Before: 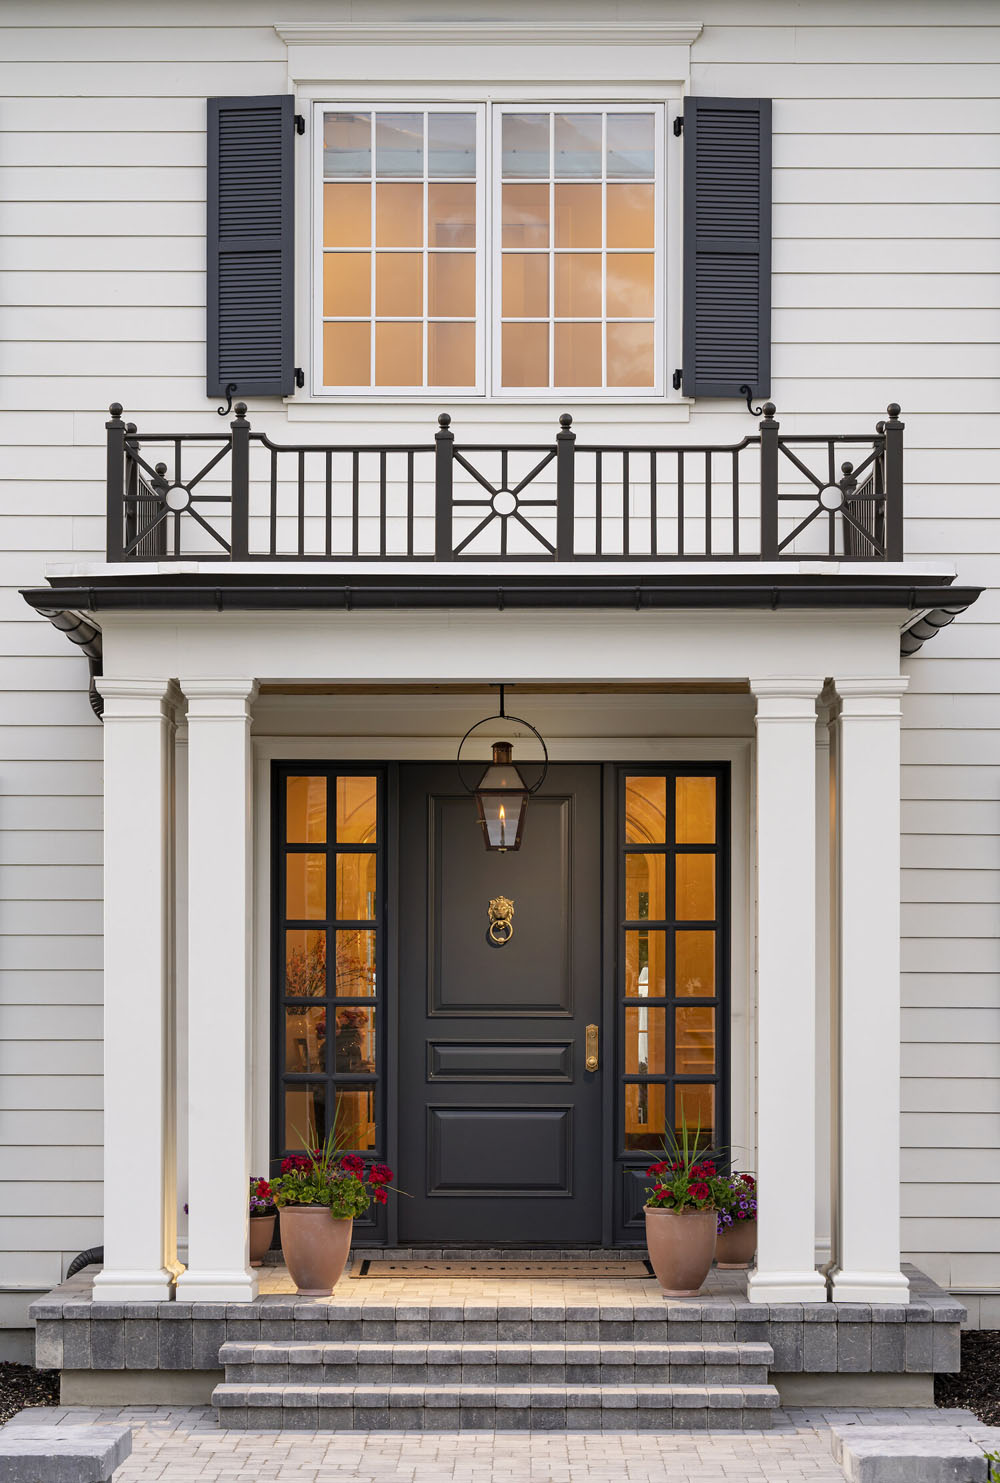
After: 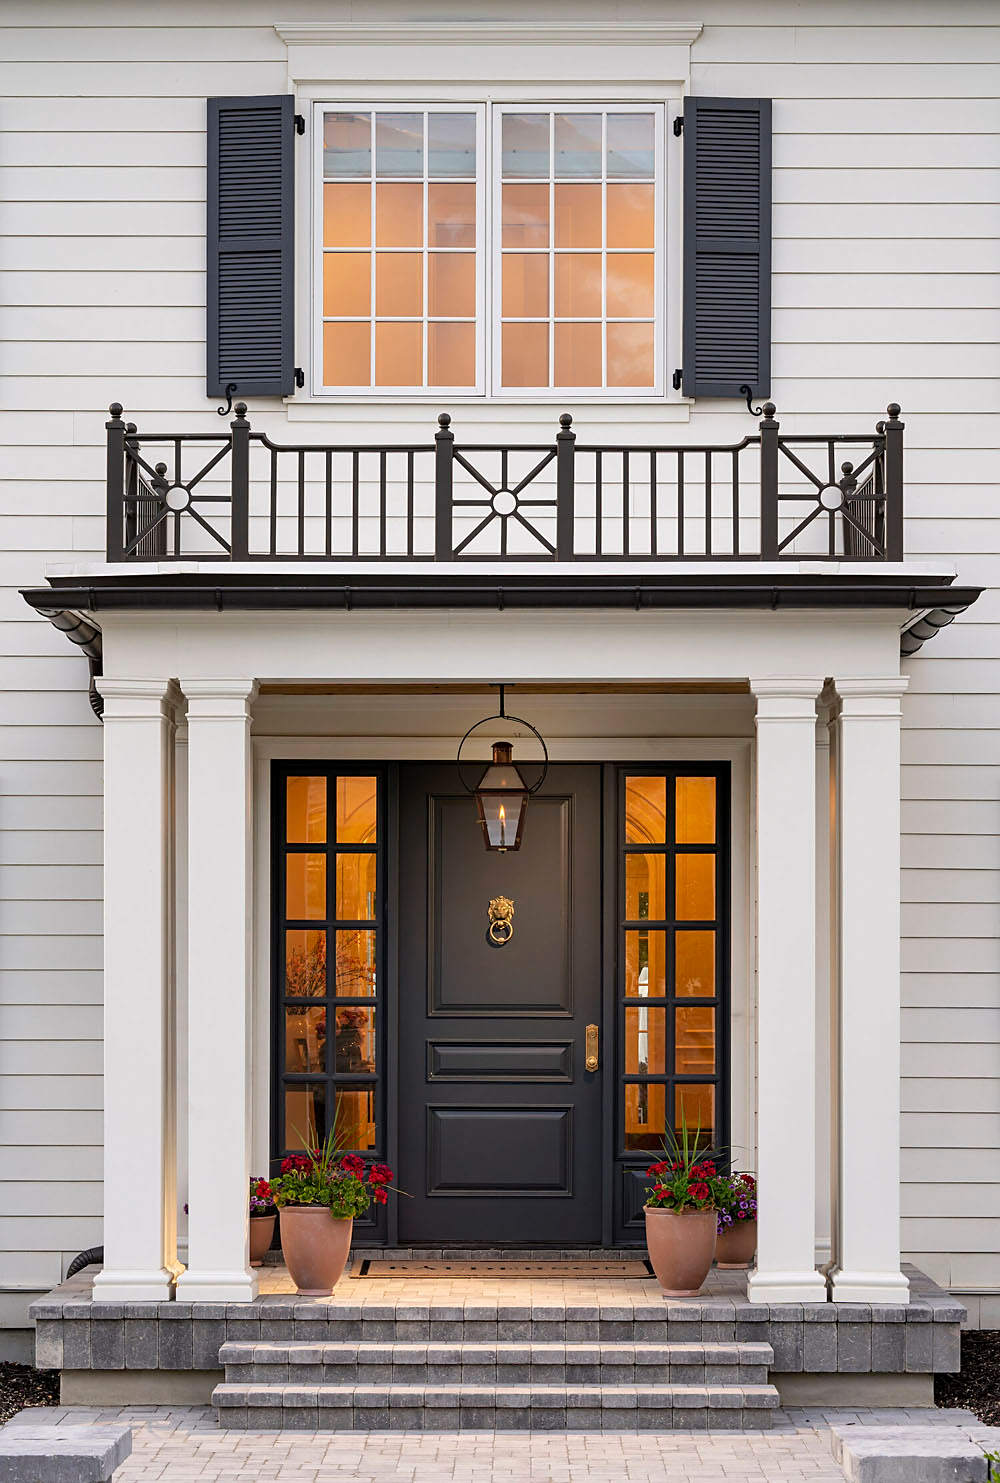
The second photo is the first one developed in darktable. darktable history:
sharpen: radius 1.53, amount 0.363, threshold 1.302
